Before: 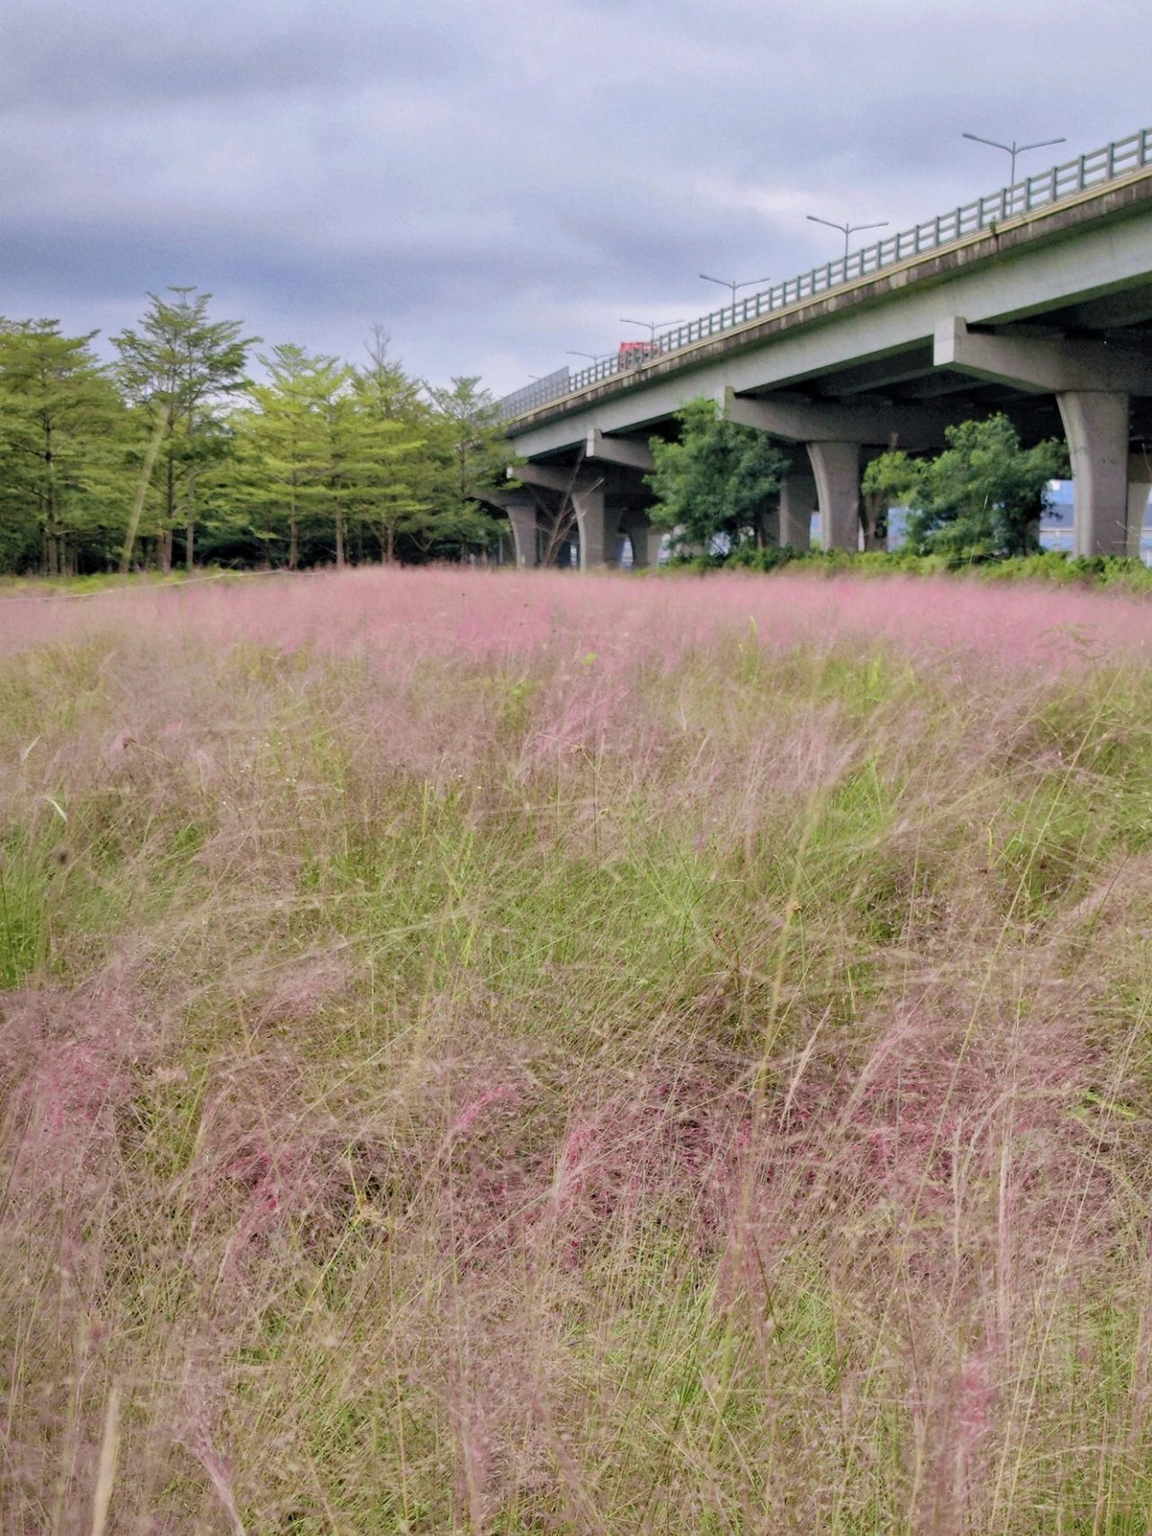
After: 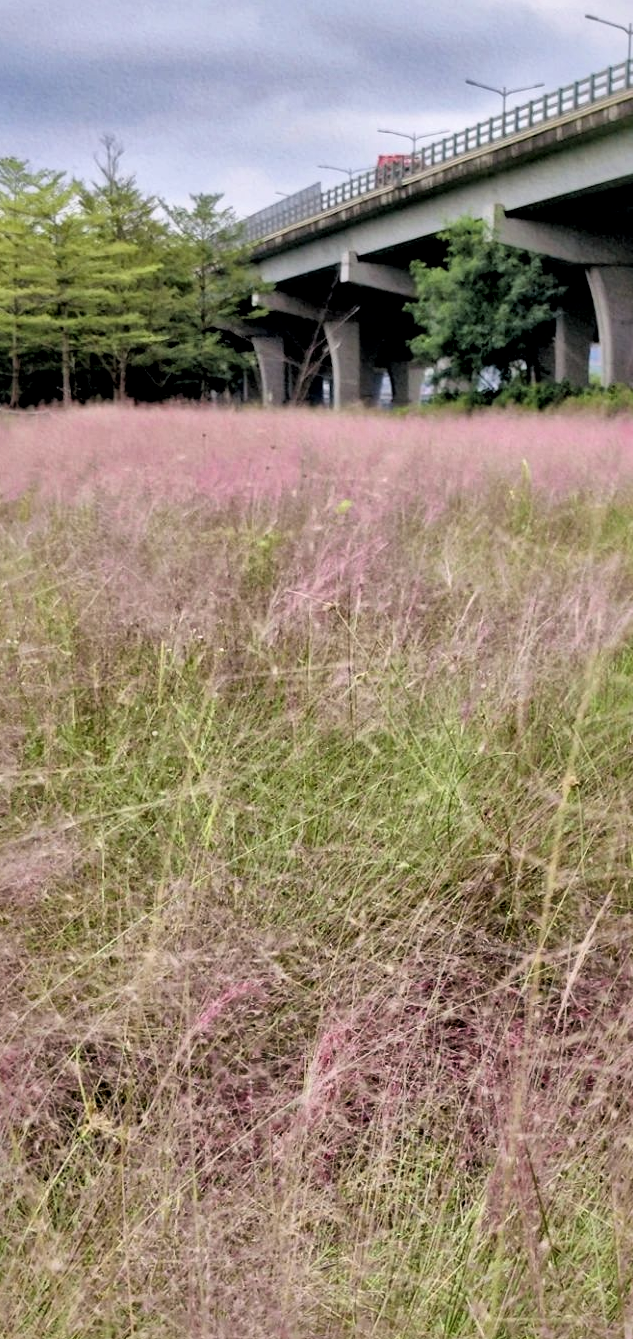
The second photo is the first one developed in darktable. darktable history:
local contrast: mode bilateral grid, contrast 20, coarseness 50, detail 171%, midtone range 0.2
crop and rotate: angle 0.02°, left 24.353%, top 13.219%, right 26.156%, bottom 8.224%
exposure: exposure -0.04 EV, compensate highlight preservation false
filmic rgb: black relative exposure -4.91 EV, white relative exposure 2.84 EV, hardness 3.7
